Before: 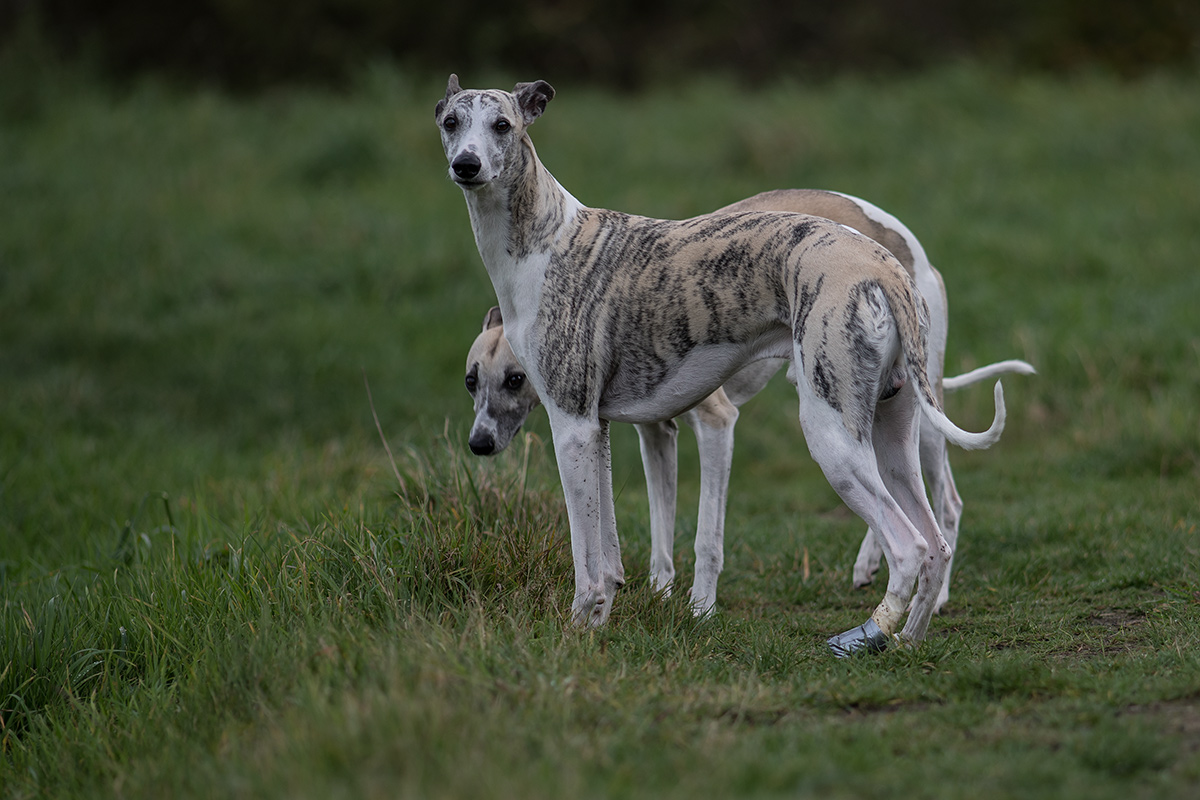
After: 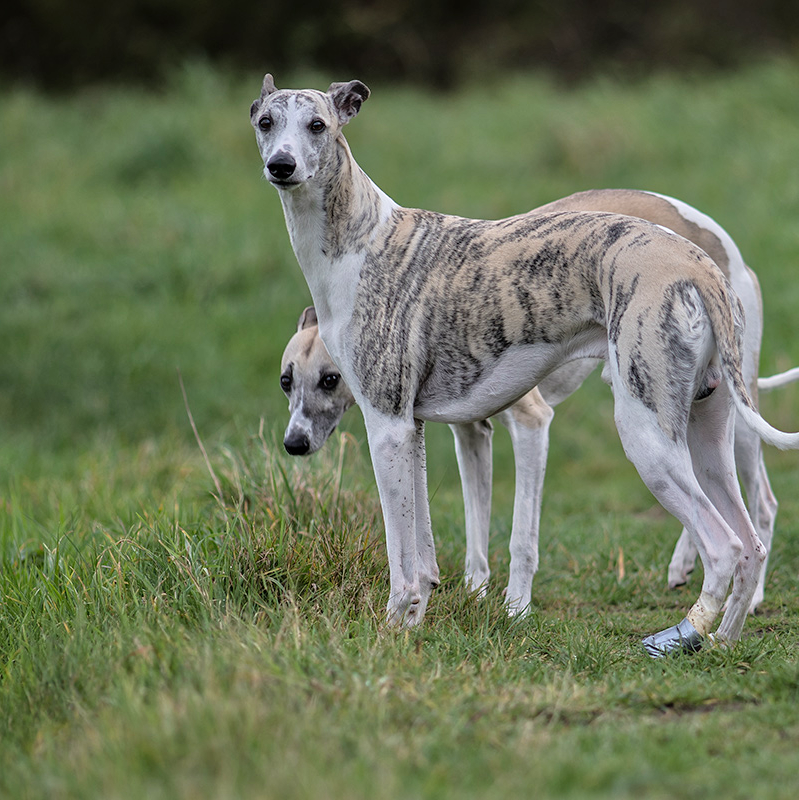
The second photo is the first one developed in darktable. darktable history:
crop: left 15.419%, right 17.914%
tone equalizer: -7 EV 0.15 EV, -6 EV 0.6 EV, -5 EV 1.15 EV, -4 EV 1.33 EV, -3 EV 1.15 EV, -2 EV 0.6 EV, -1 EV 0.15 EV, mask exposure compensation -0.5 EV
